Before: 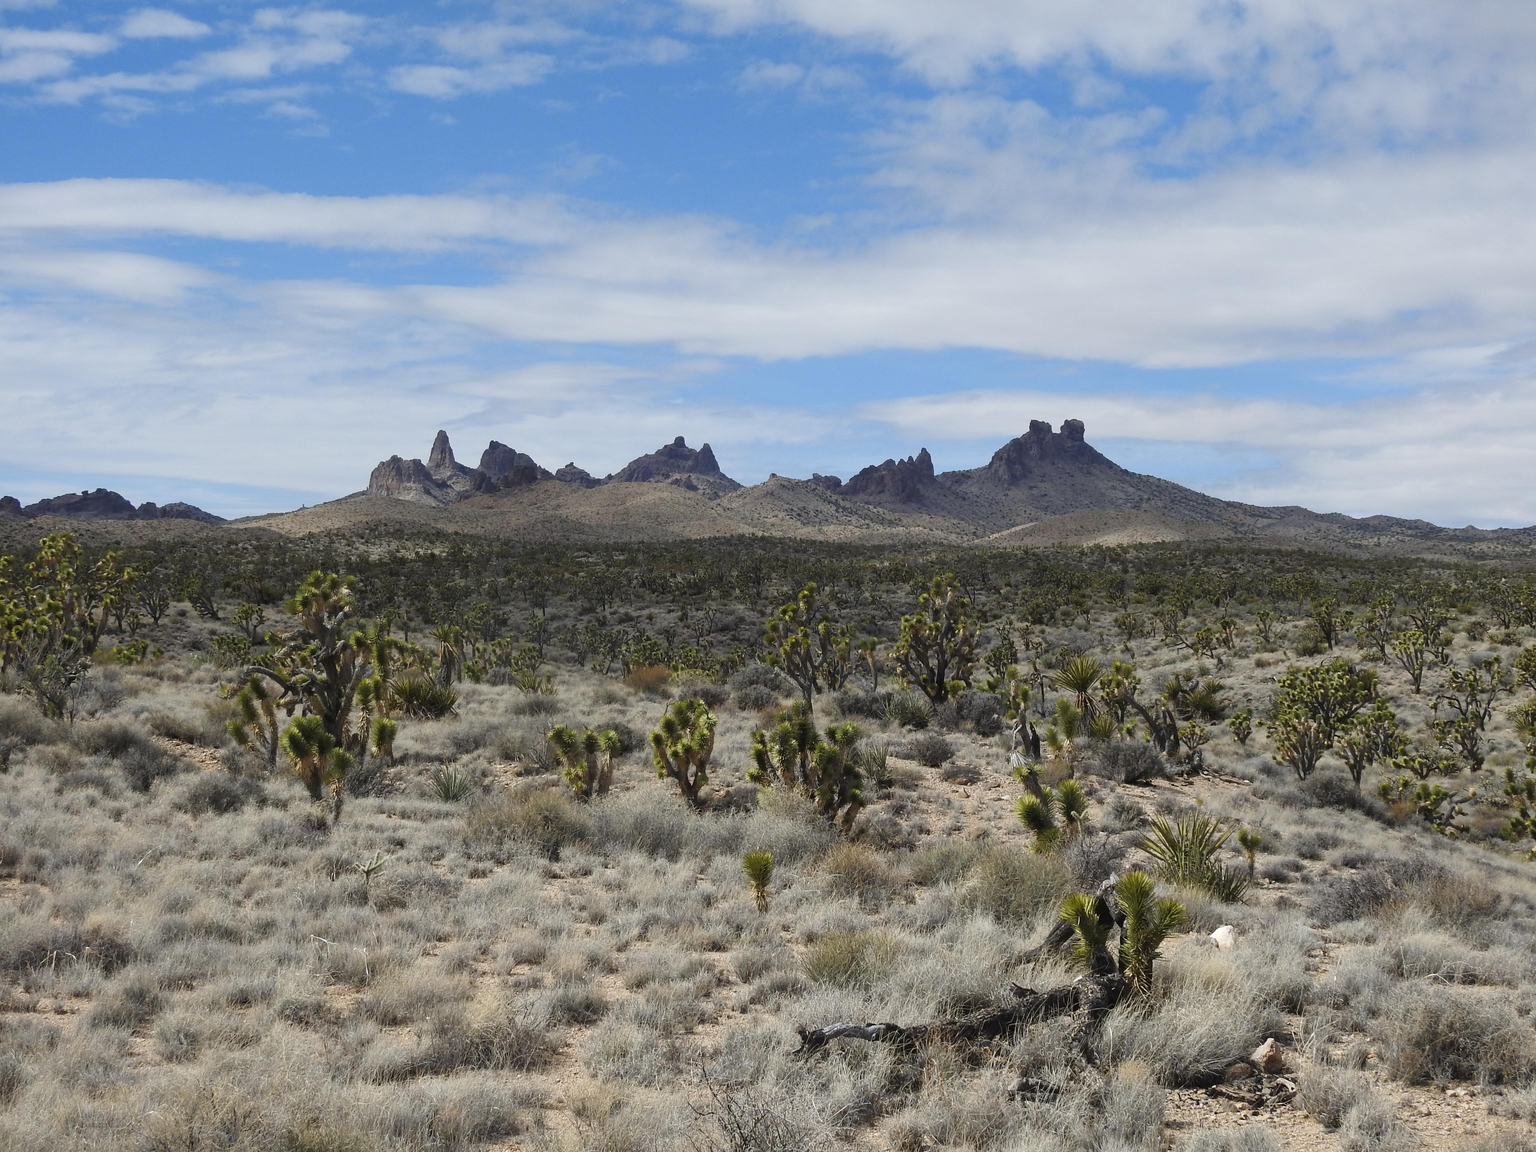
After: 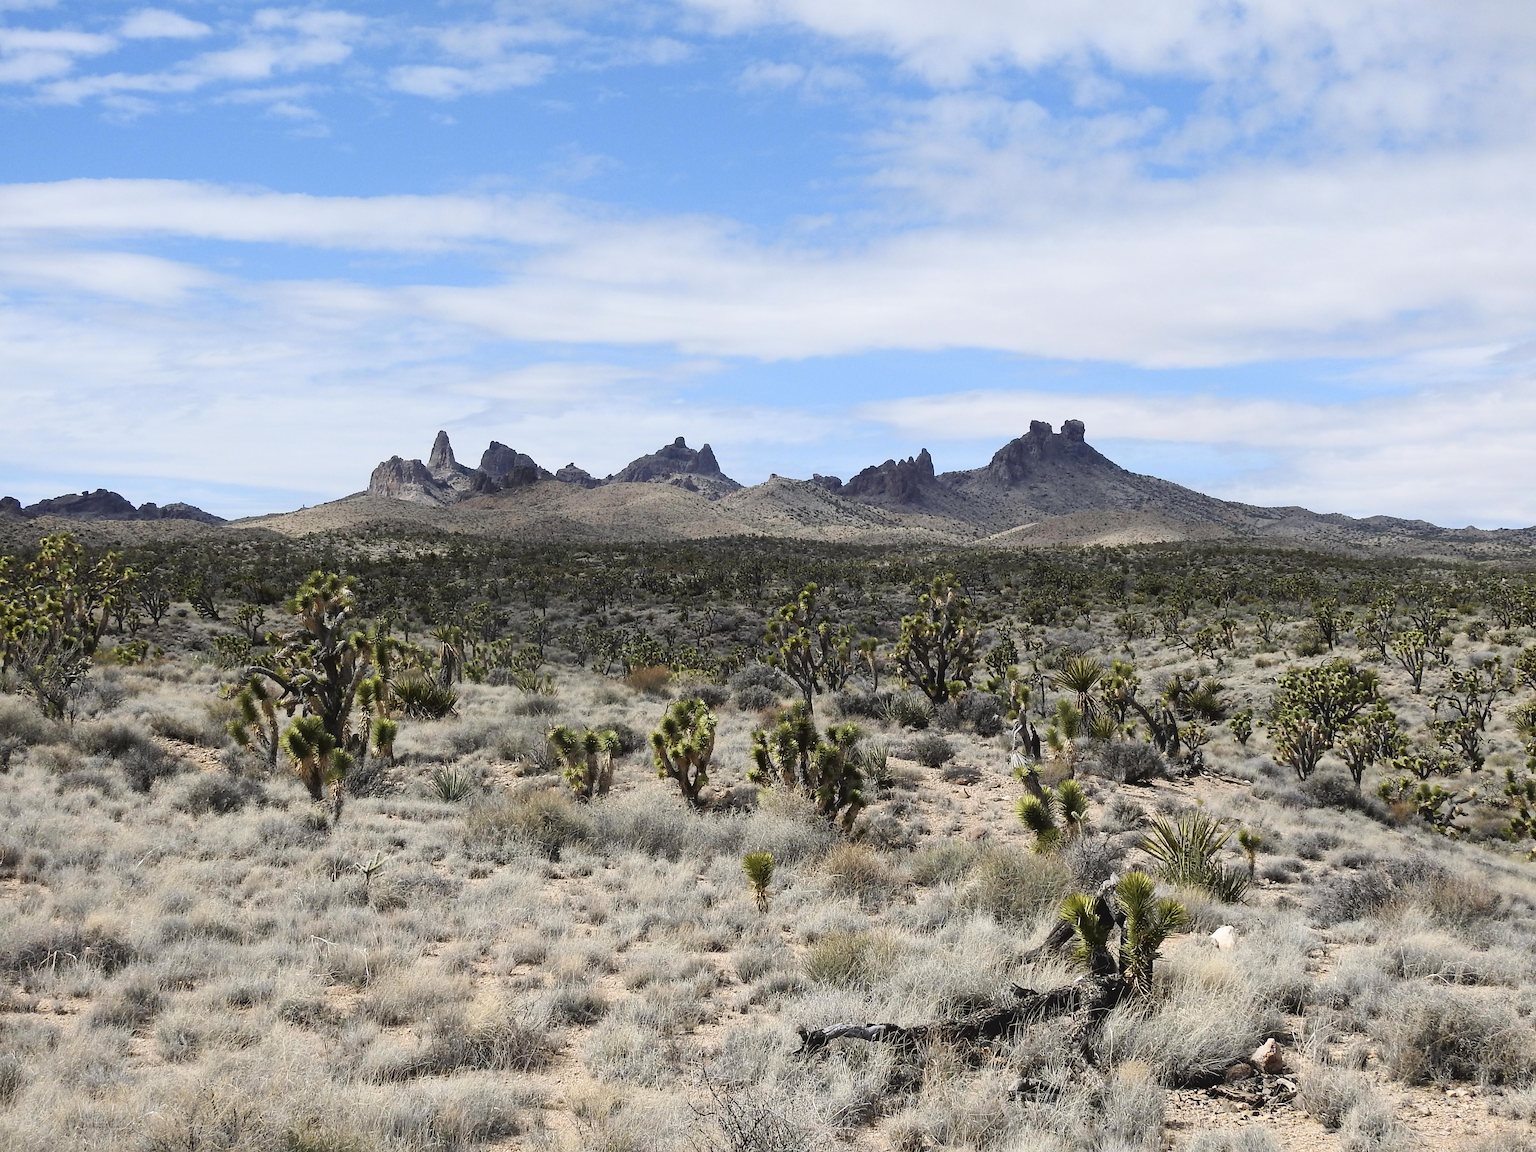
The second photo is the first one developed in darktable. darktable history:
tone curve: curves: ch0 [(0, 0) (0.003, 0.047) (0.011, 0.051) (0.025, 0.051) (0.044, 0.057) (0.069, 0.068) (0.1, 0.076) (0.136, 0.108) (0.177, 0.166) (0.224, 0.229) (0.277, 0.299) (0.335, 0.364) (0.399, 0.46) (0.468, 0.553) (0.543, 0.639) (0.623, 0.724) (0.709, 0.808) (0.801, 0.886) (0.898, 0.954) (1, 1)], color space Lab, independent channels, preserve colors none
sharpen: radius 1.812, amount 0.397, threshold 1.694
color balance rgb: highlights gain › chroma 0.27%, highlights gain › hue 330.58°, perceptual saturation grading › global saturation 0.811%
